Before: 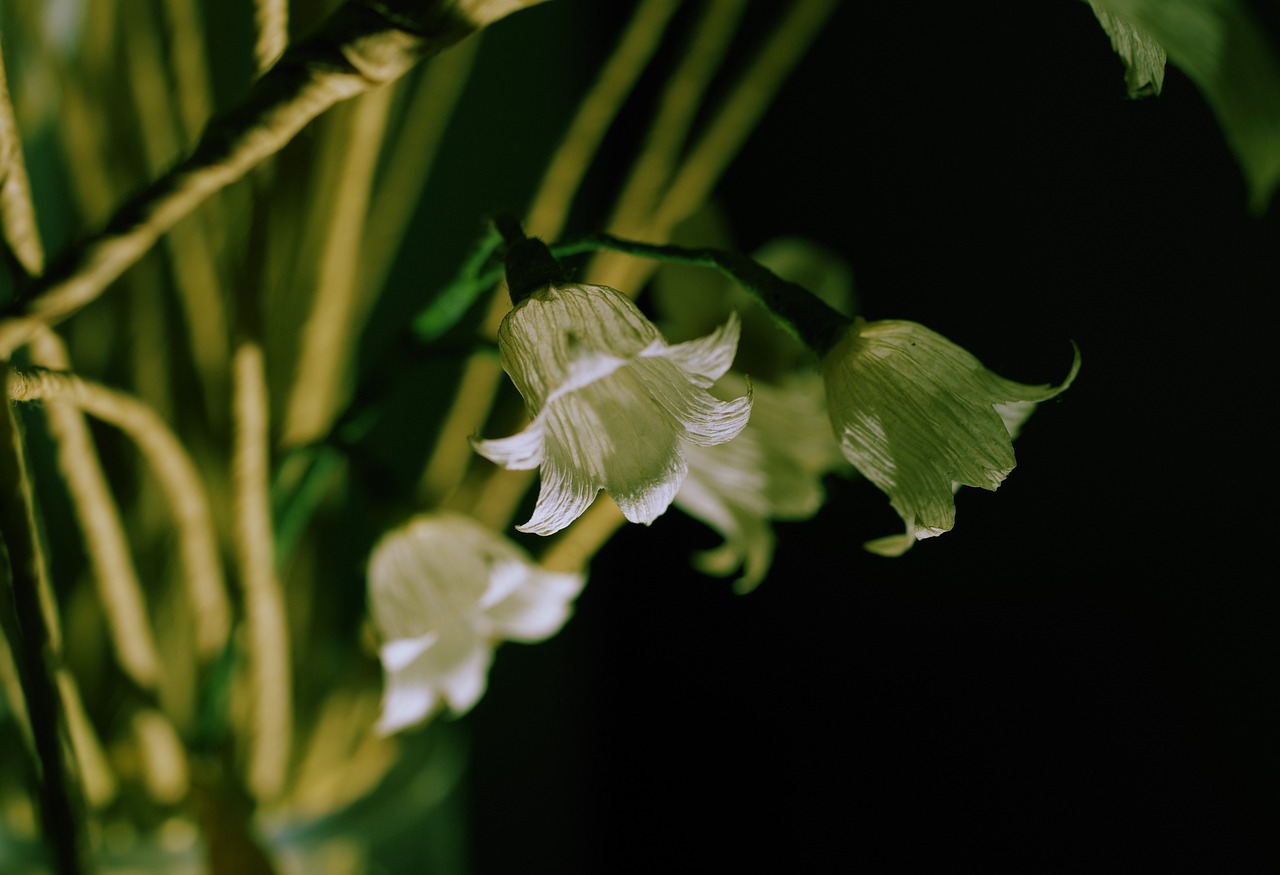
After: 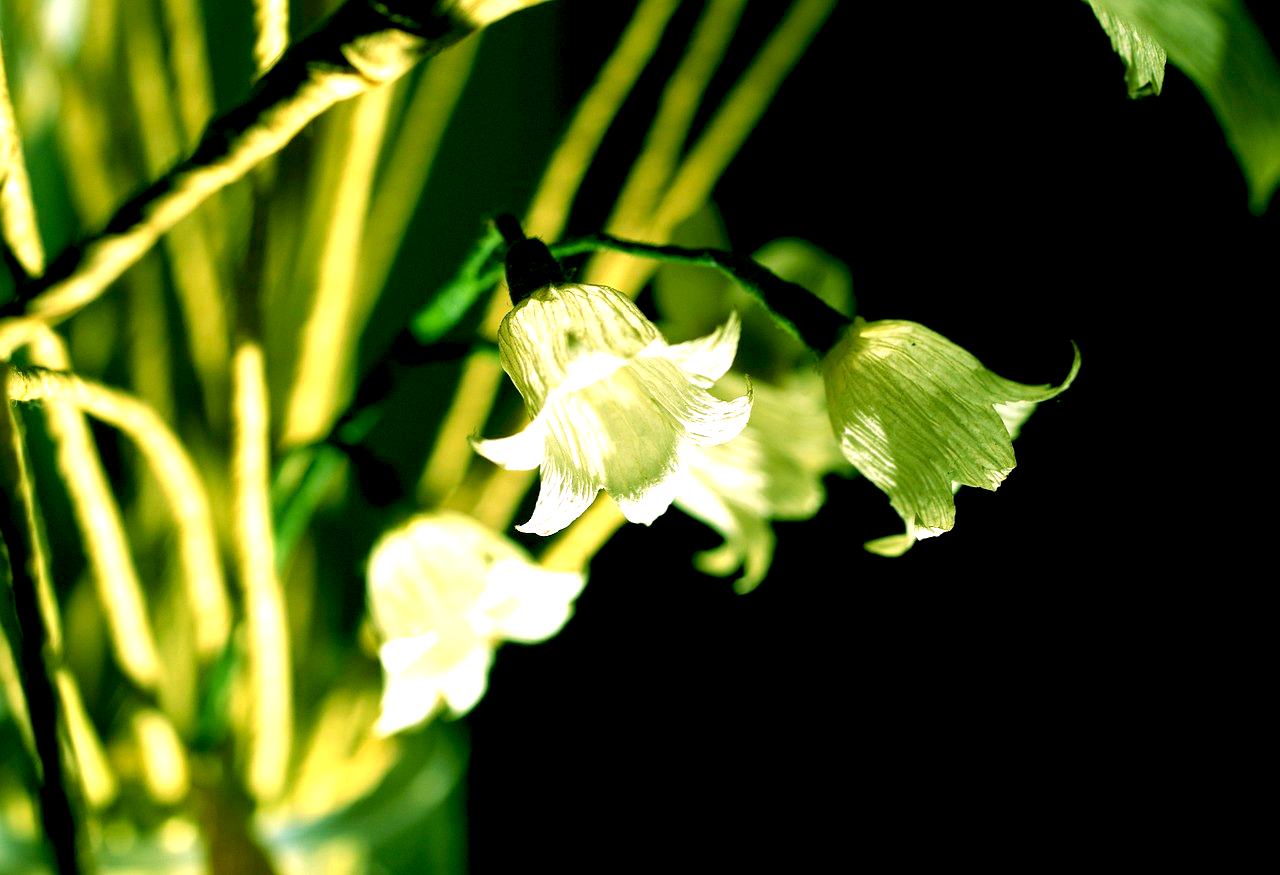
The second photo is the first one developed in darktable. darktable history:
exposure: black level correction 0.005, exposure 2.063 EV, compensate highlight preservation false
